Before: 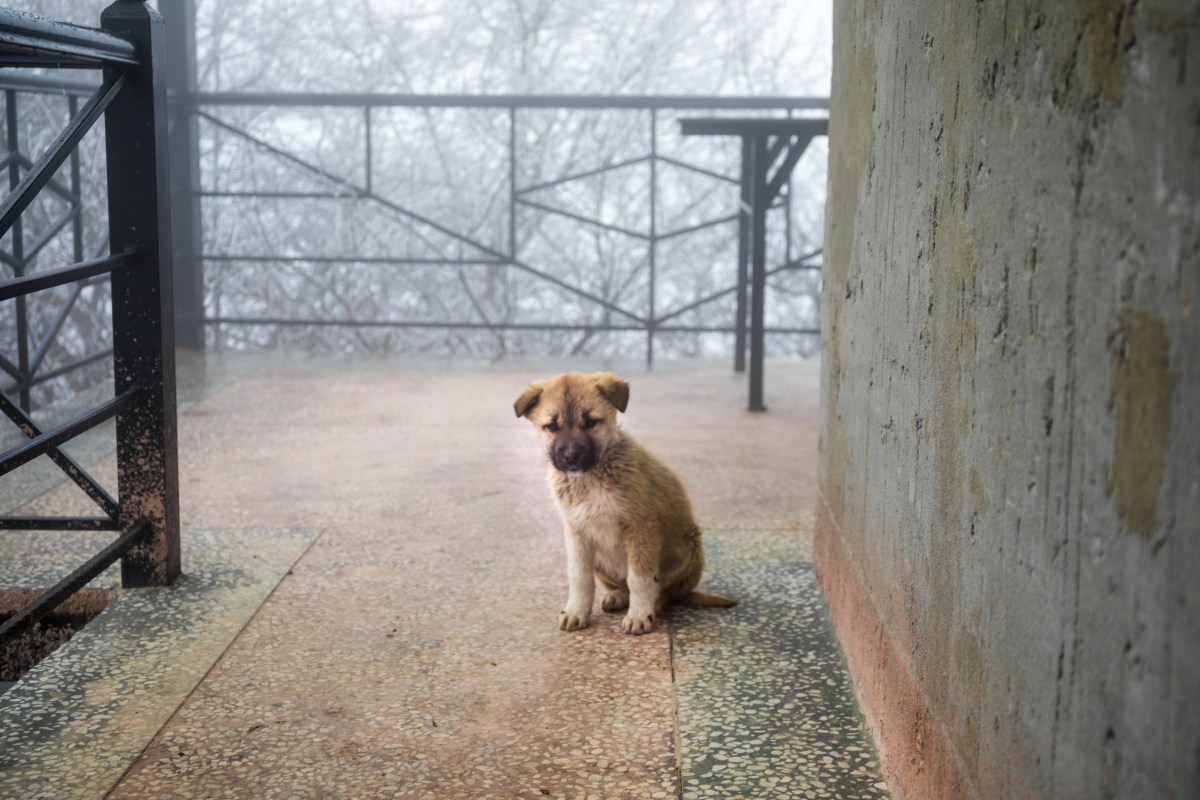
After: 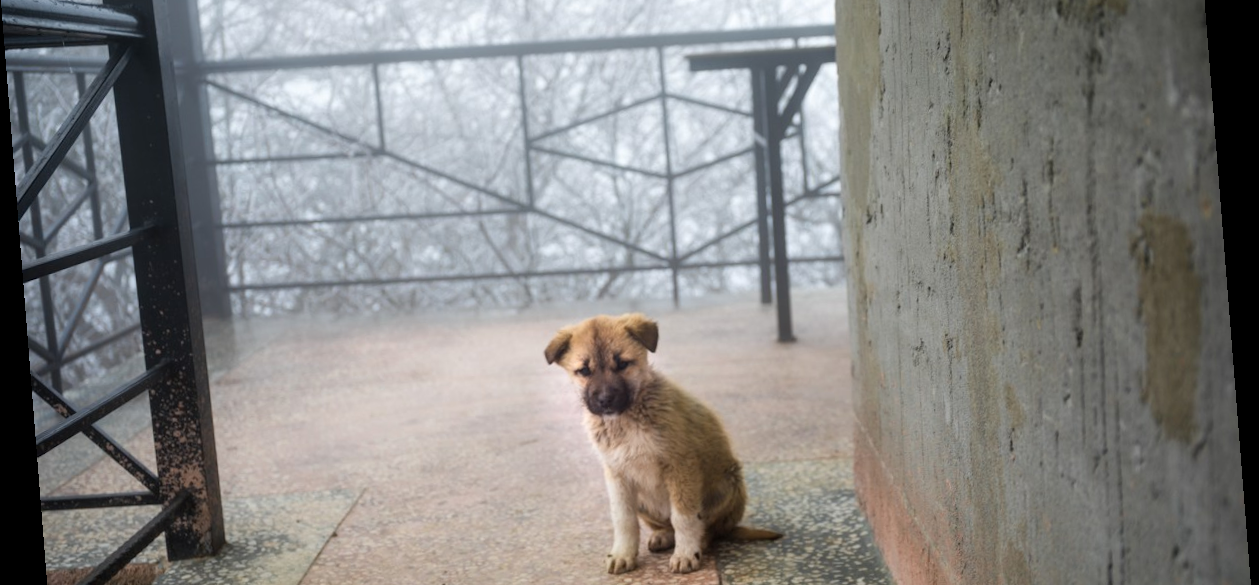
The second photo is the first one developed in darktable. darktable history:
tone equalizer: on, module defaults
crop: top 11.166%, bottom 22.168%
rotate and perspective: rotation -4.2°, shear 0.006, automatic cropping off
